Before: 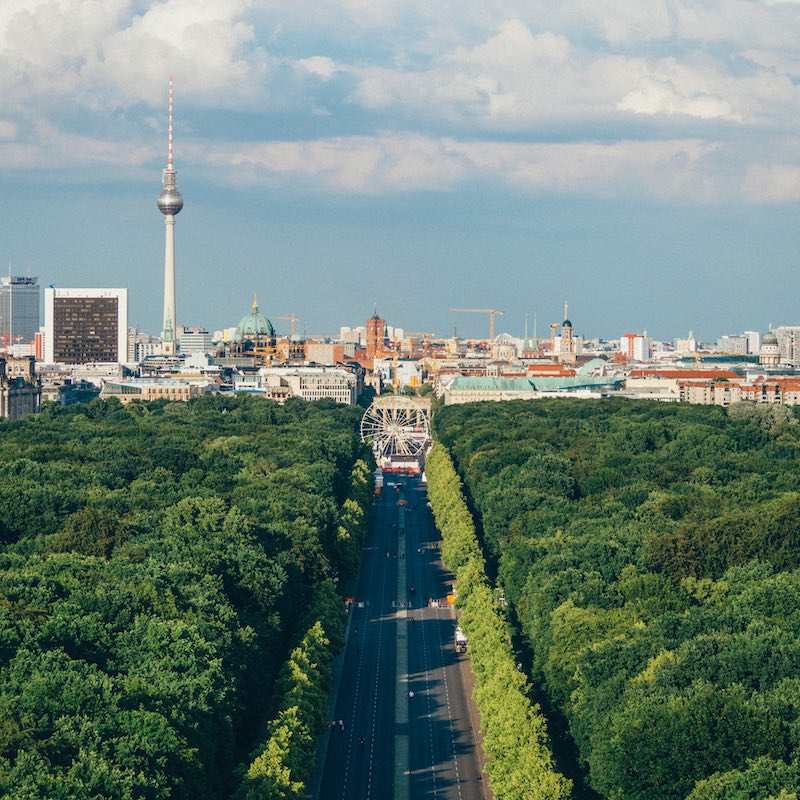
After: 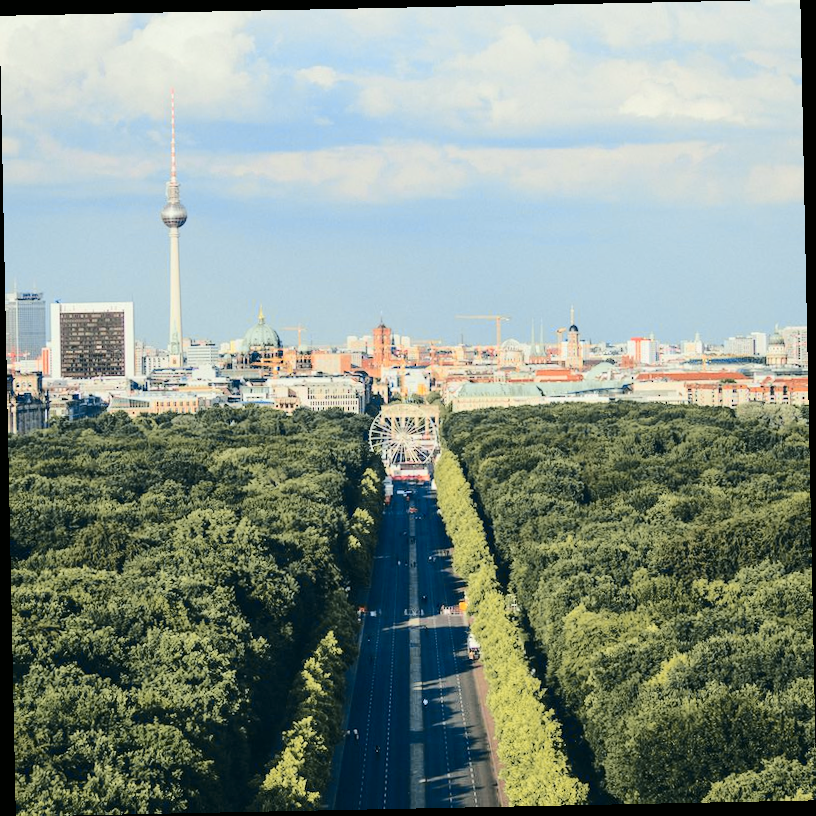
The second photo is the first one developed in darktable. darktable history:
tone equalizer: -7 EV 0.18 EV, -6 EV 0.12 EV, -5 EV 0.08 EV, -4 EV 0.04 EV, -2 EV -0.02 EV, -1 EV -0.04 EV, +0 EV -0.06 EV, luminance estimator HSV value / RGB max
rotate and perspective: rotation -1.17°, automatic cropping off
tone curve: curves: ch0 [(0, 0) (0.21, 0.21) (0.43, 0.586) (0.65, 0.793) (1, 1)]; ch1 [(0, 0) (0.382, 0.447) (0.492, 0.484) (0.544, 0.547) (0.583, 0.578) (0.599, 0.595) (0.67, 0.673) (1, 1)]; ch2 [(0, 0) (0.411, 0.382) (0.492, 0.5) (0.531, 0.534) (0.56, 0.573) (0.599, 0.602) (0.696, 0.693) (1, 1)], color space Lab, independent channels, preserve colors none
